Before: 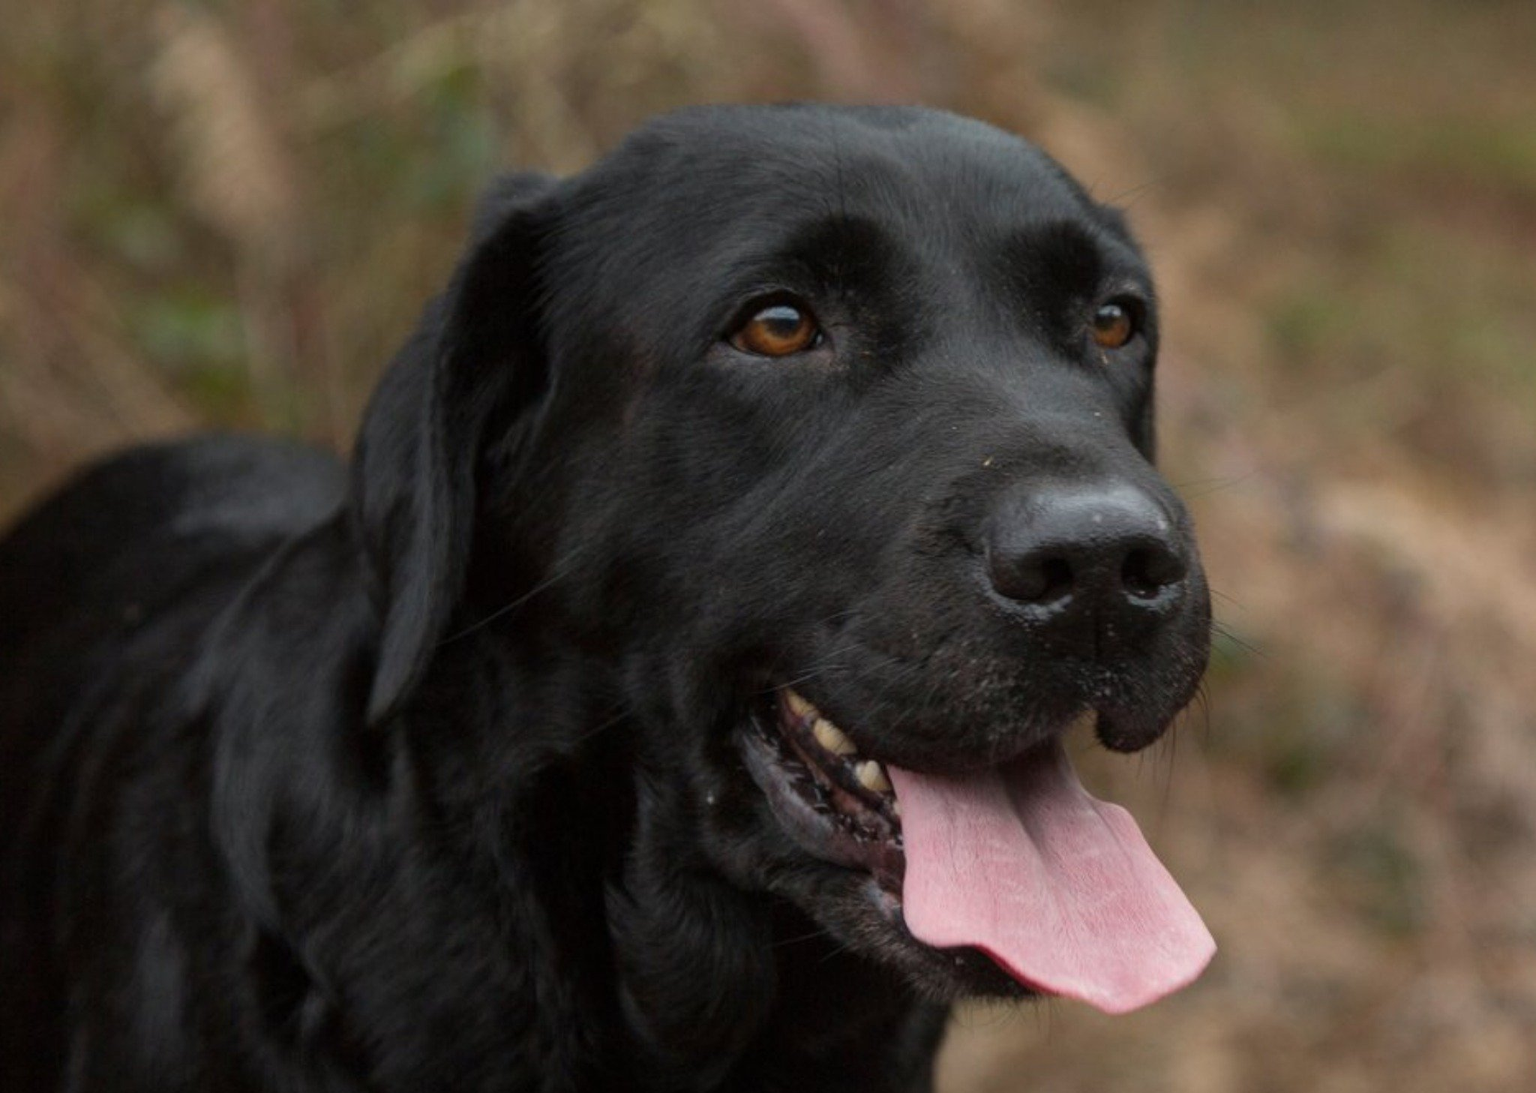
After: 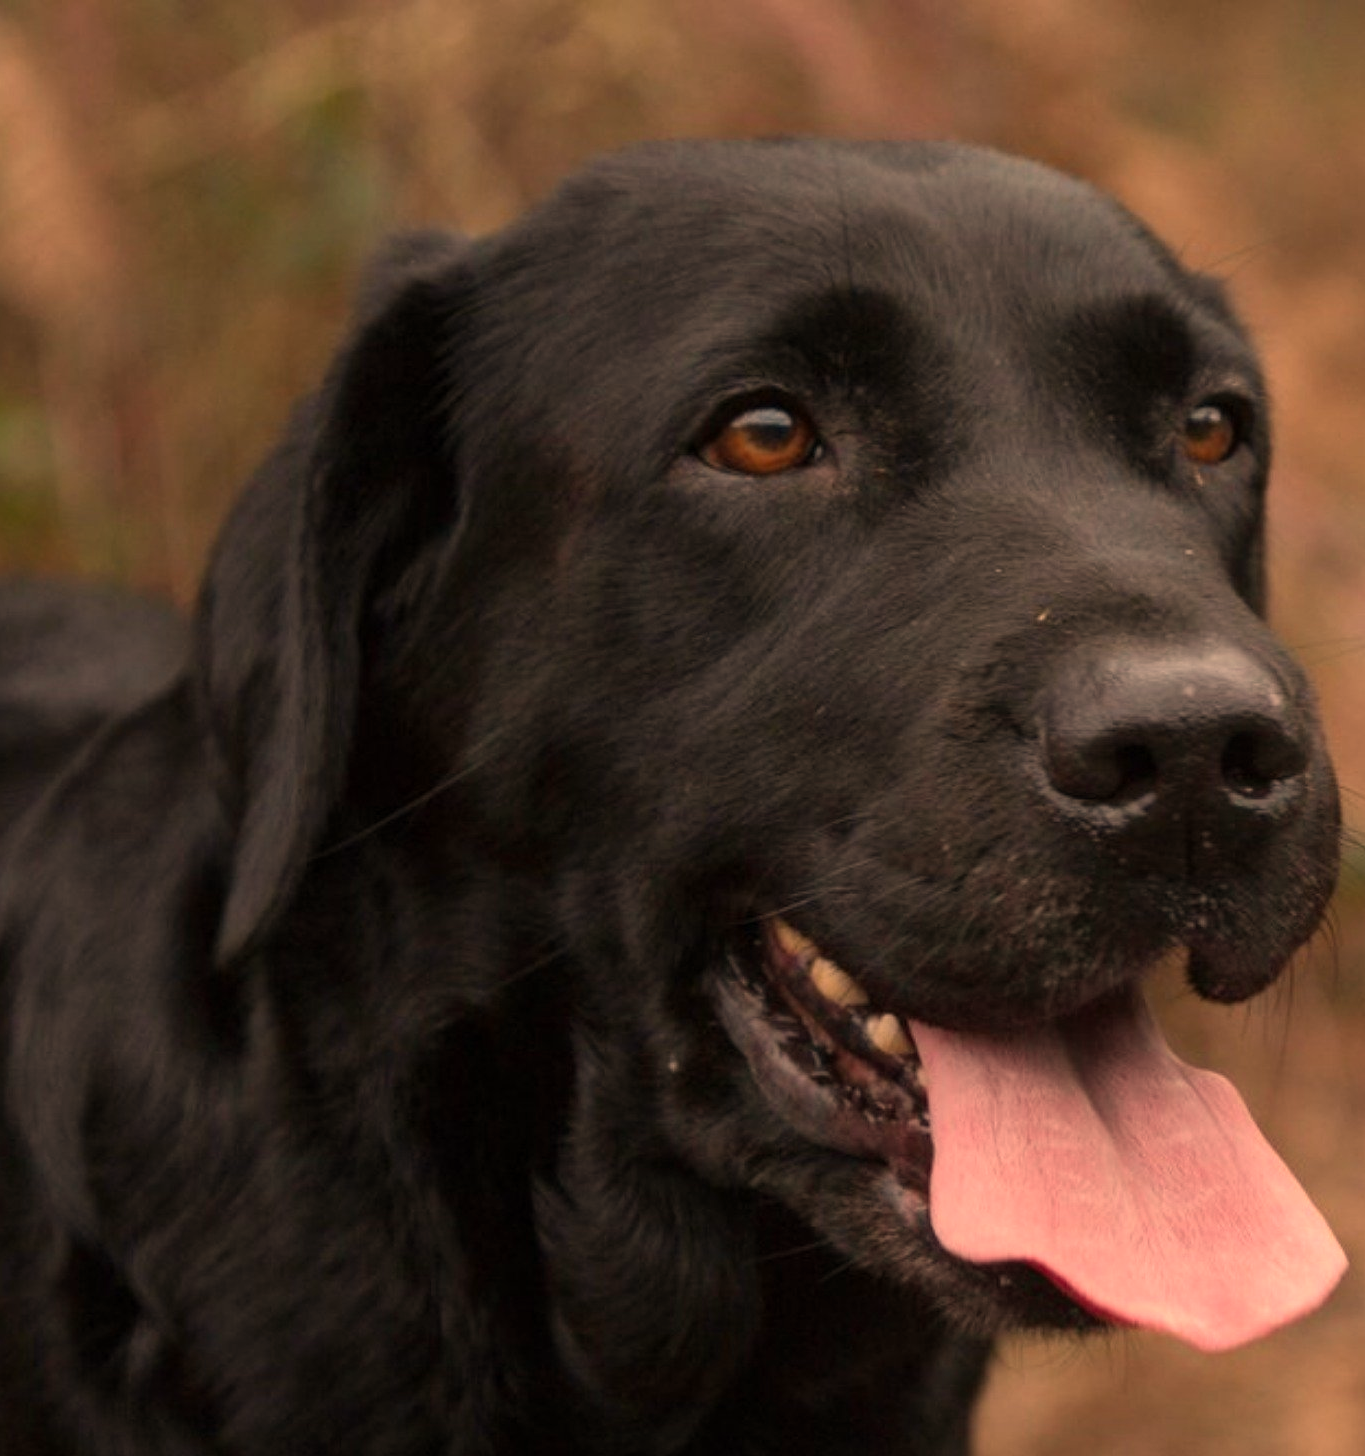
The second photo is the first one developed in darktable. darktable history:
crop and rotate: left 13.409%, right 19.924%
white balance: red 1.123, blue 0.83
color correction: highlights a* 14.52, highlights b* 4.84
